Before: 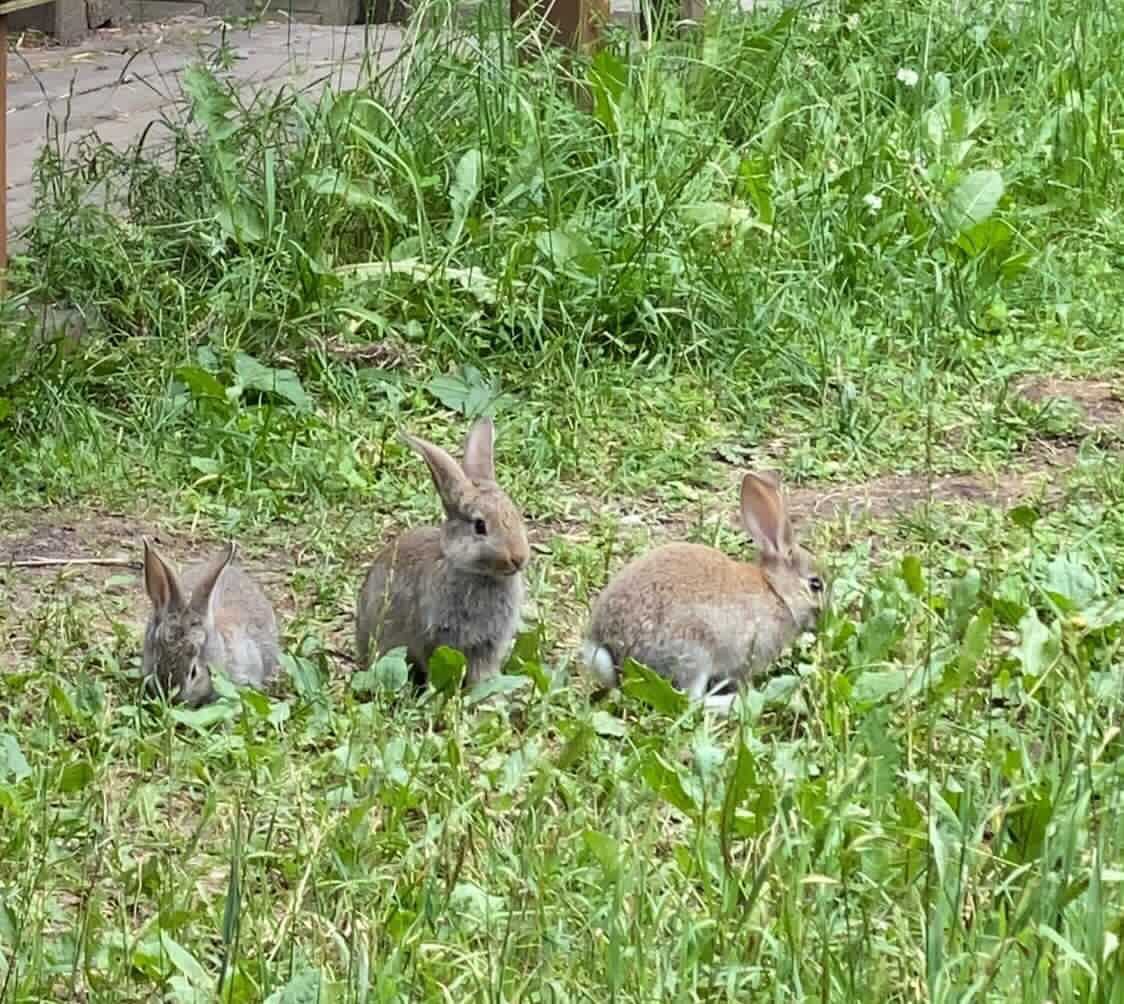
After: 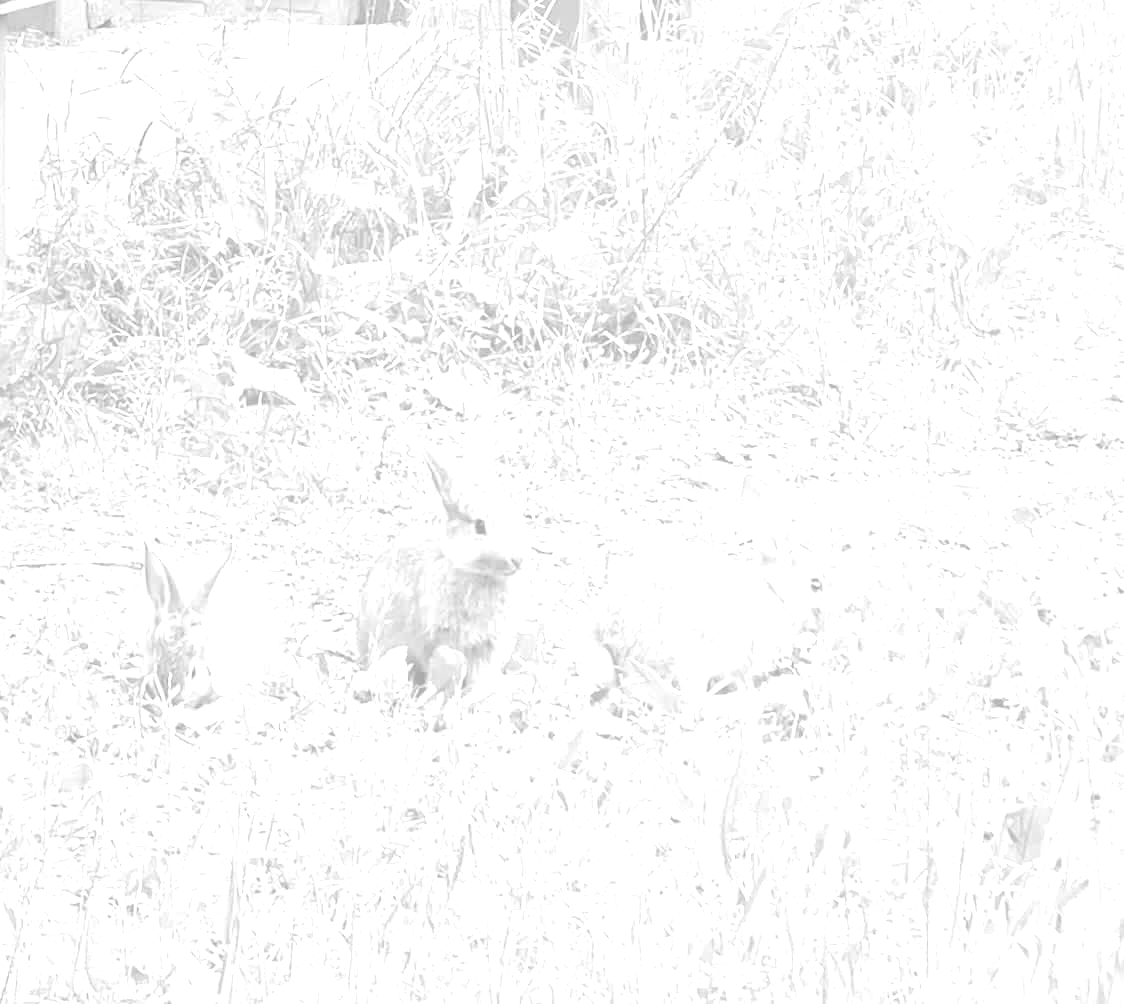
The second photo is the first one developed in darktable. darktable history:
colorize: hue 36°, saturation 71%, lightness 80.79%
exposure: exposure 0.6 EV, compensate highlight preservation false
monochrome: on, module defaults
